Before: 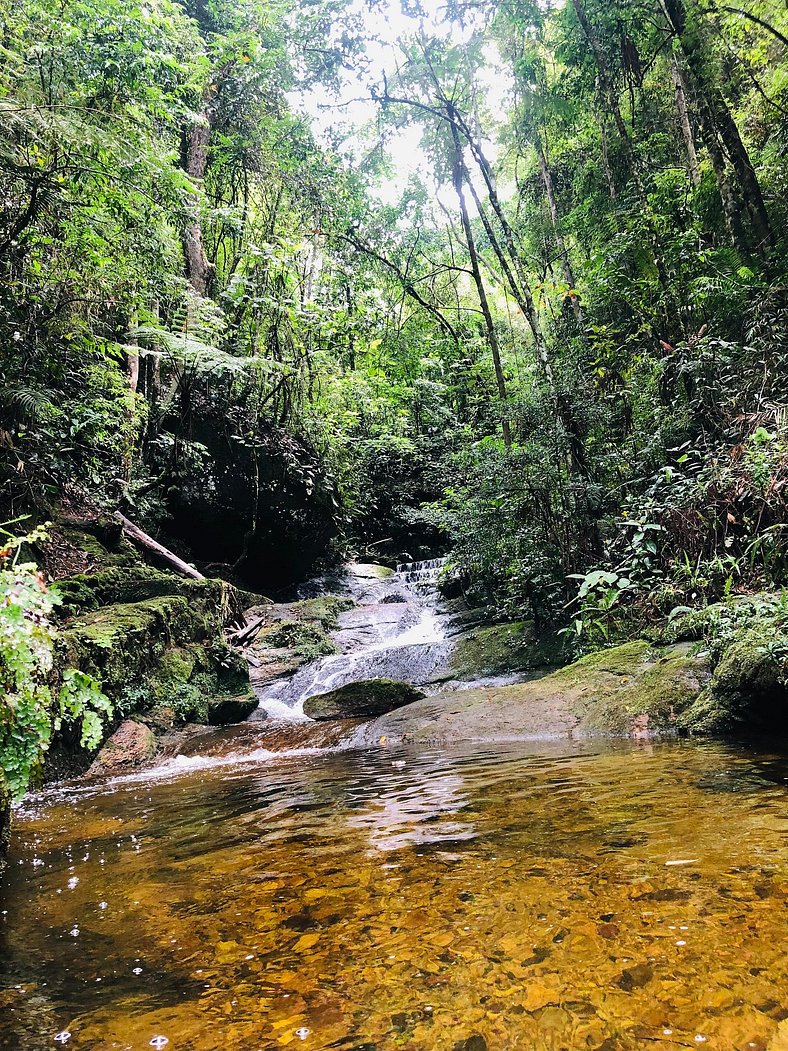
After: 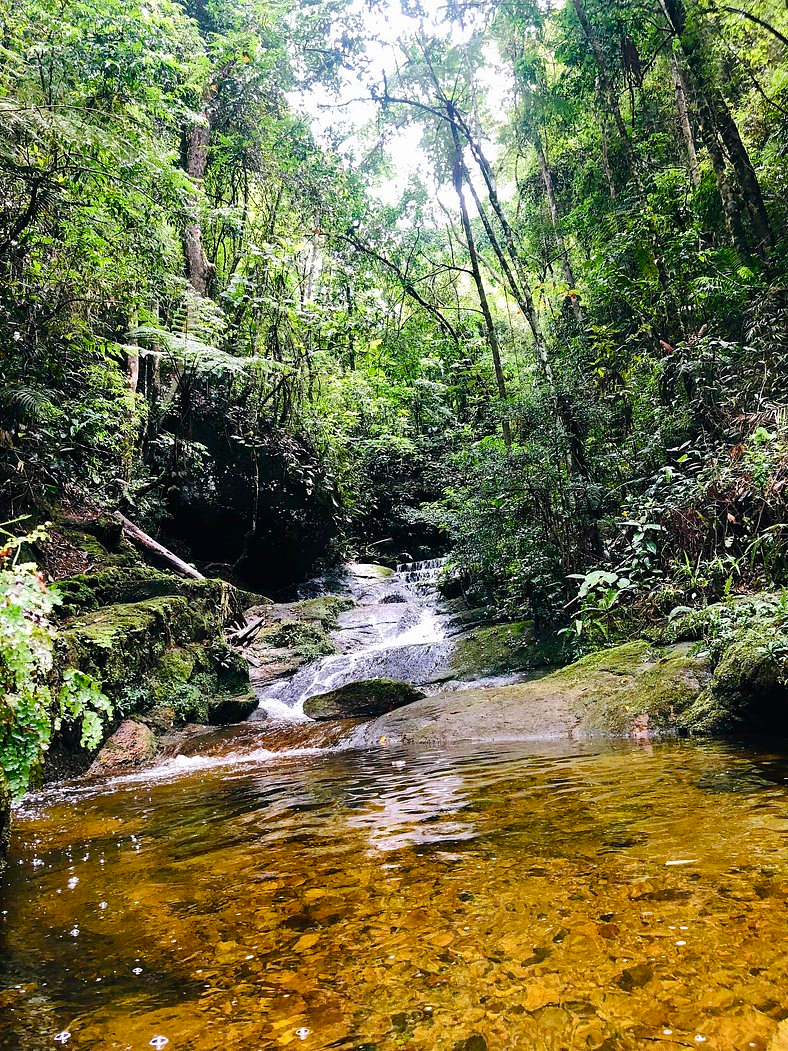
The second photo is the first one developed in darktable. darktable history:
color balance rgb: linear chroma grading › global chroma 0.419%, perceptual saturation grading › global saturation 20%, perceptual saturation grading › highlights -25.582%, perceptual saturation grading › shadows 50.054%, contrast 5.763%
